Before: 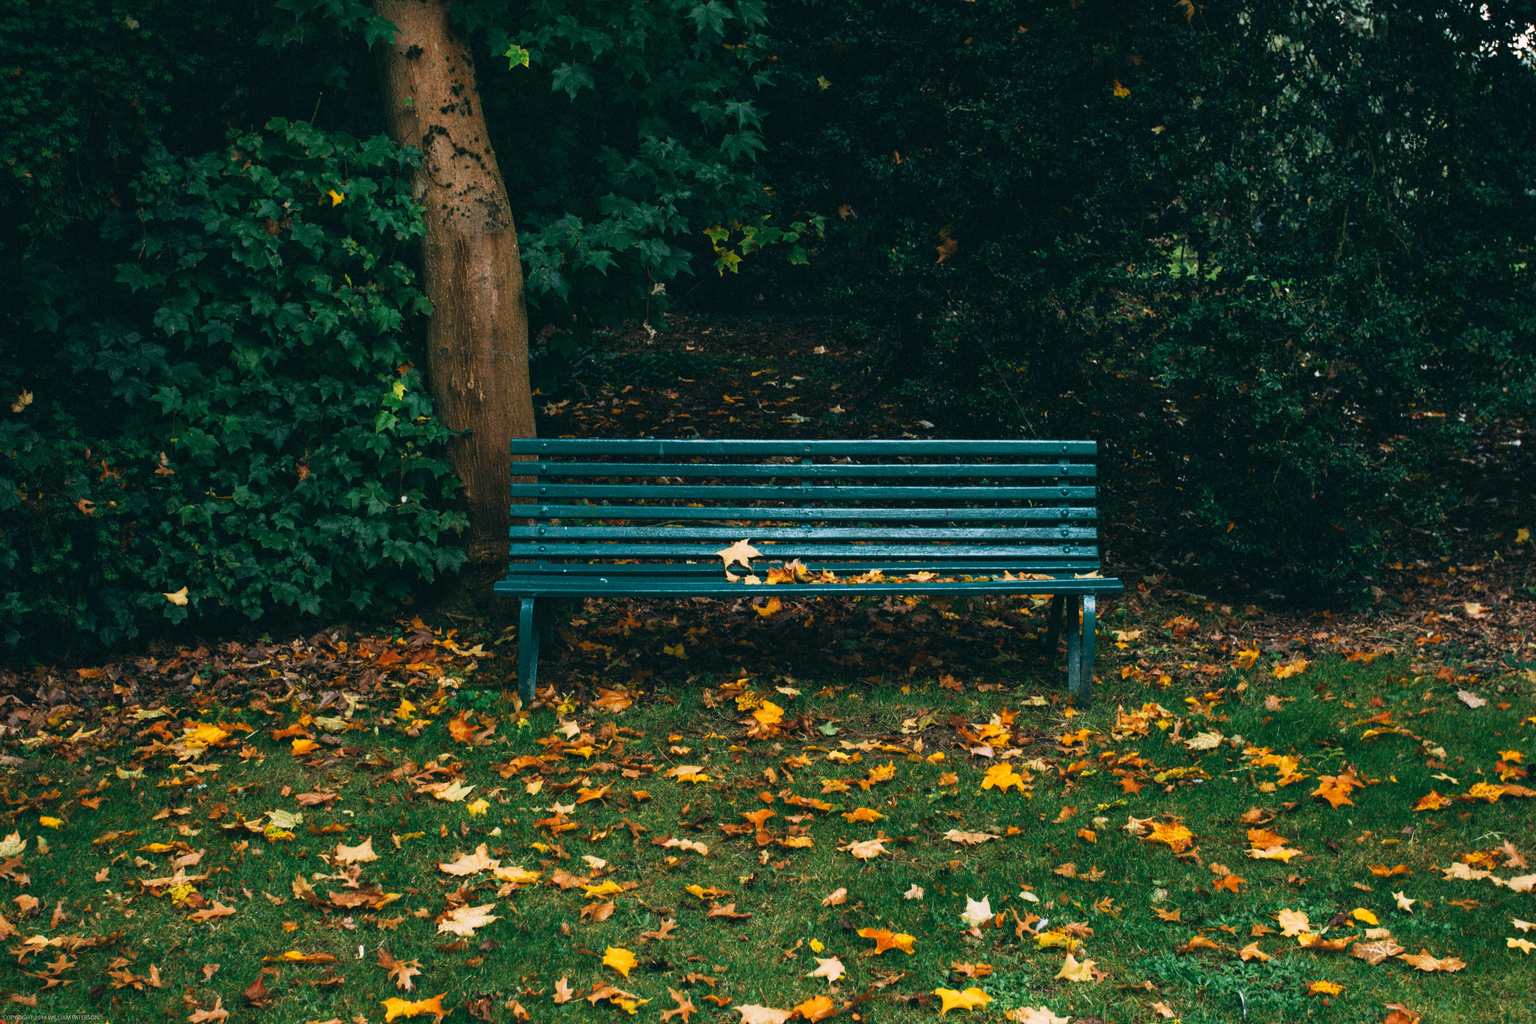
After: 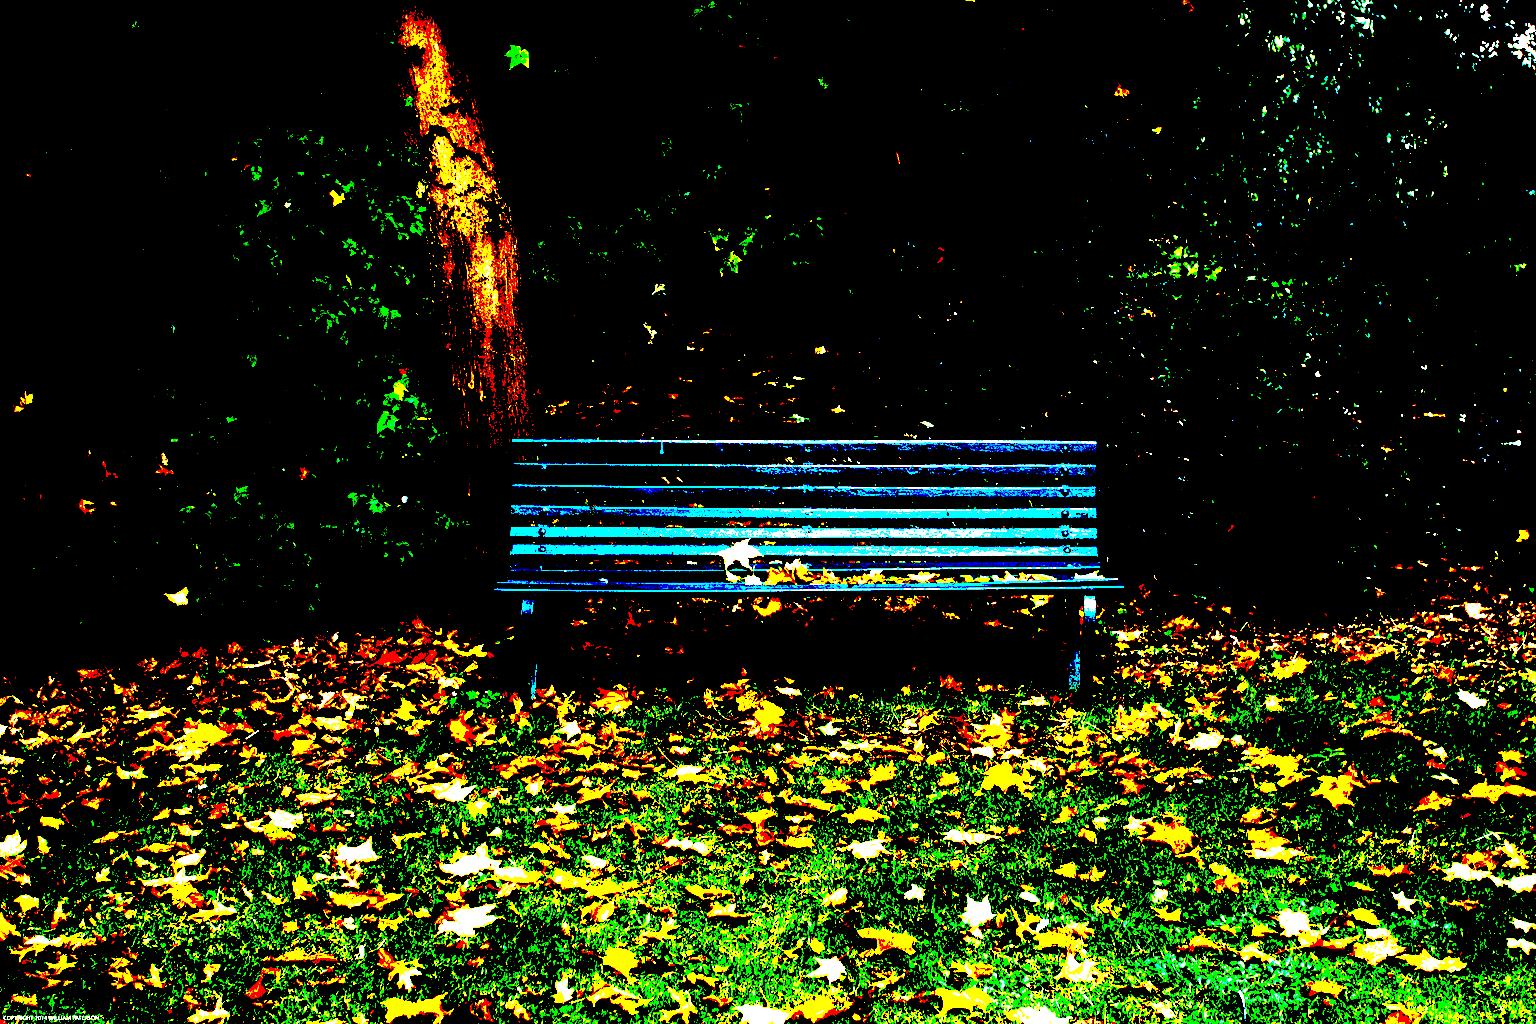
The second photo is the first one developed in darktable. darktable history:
exposure: black level correction 0.1, exposure 3.045 EV, compensate exposure bias true, compensate highlight preservation false
